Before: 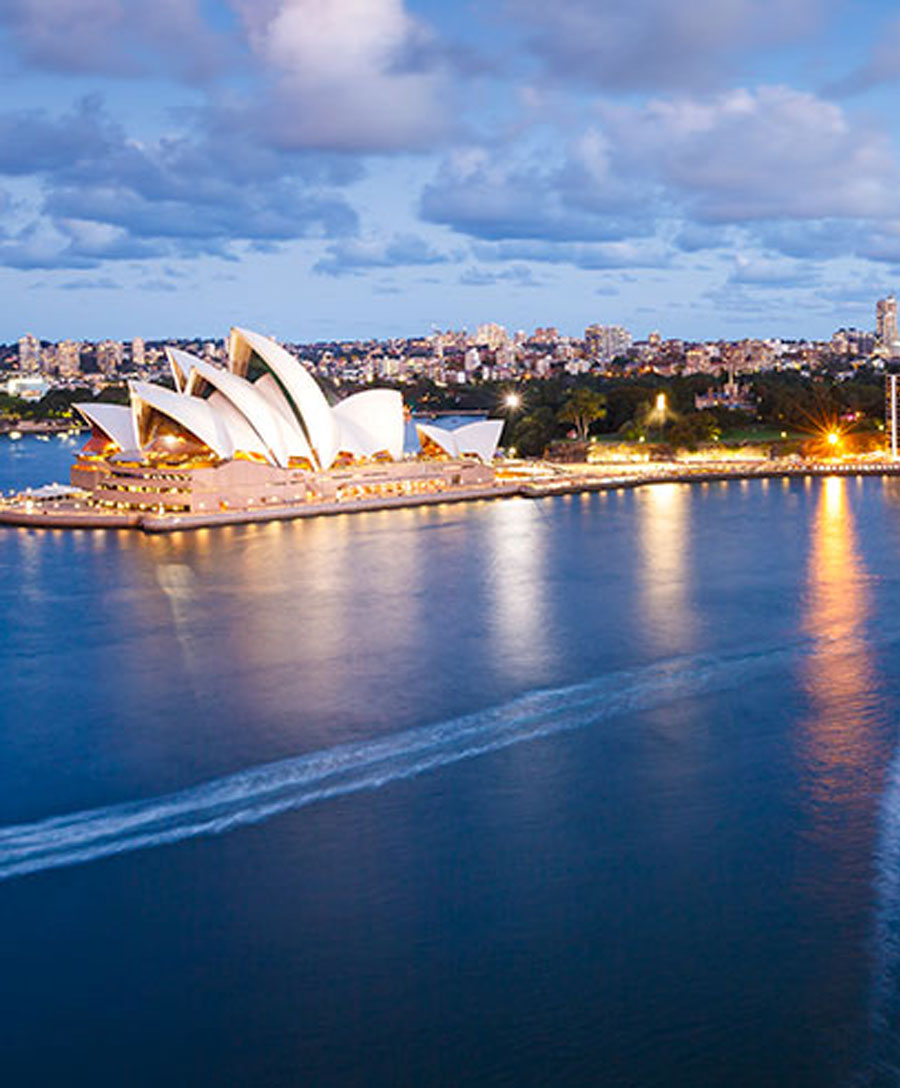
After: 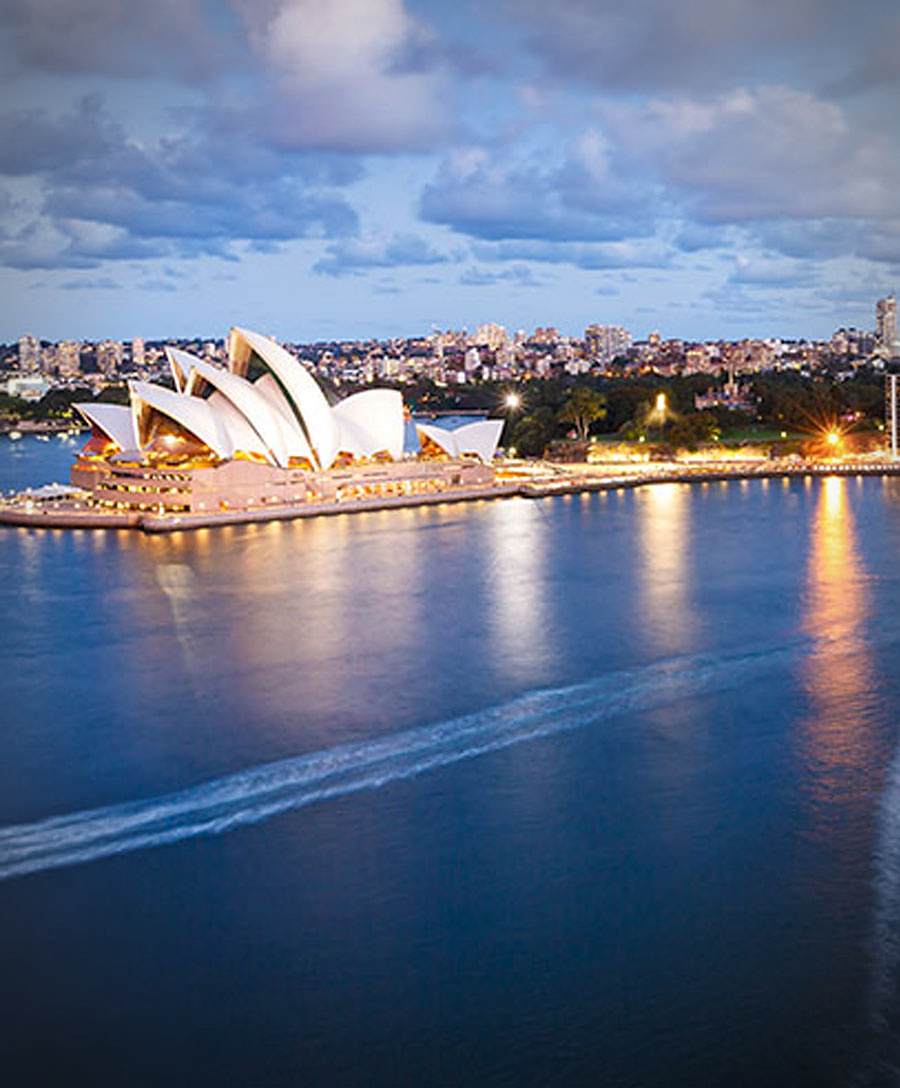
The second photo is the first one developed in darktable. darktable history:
sharpen: amount 0.2
vignetting: automatic ratio true
